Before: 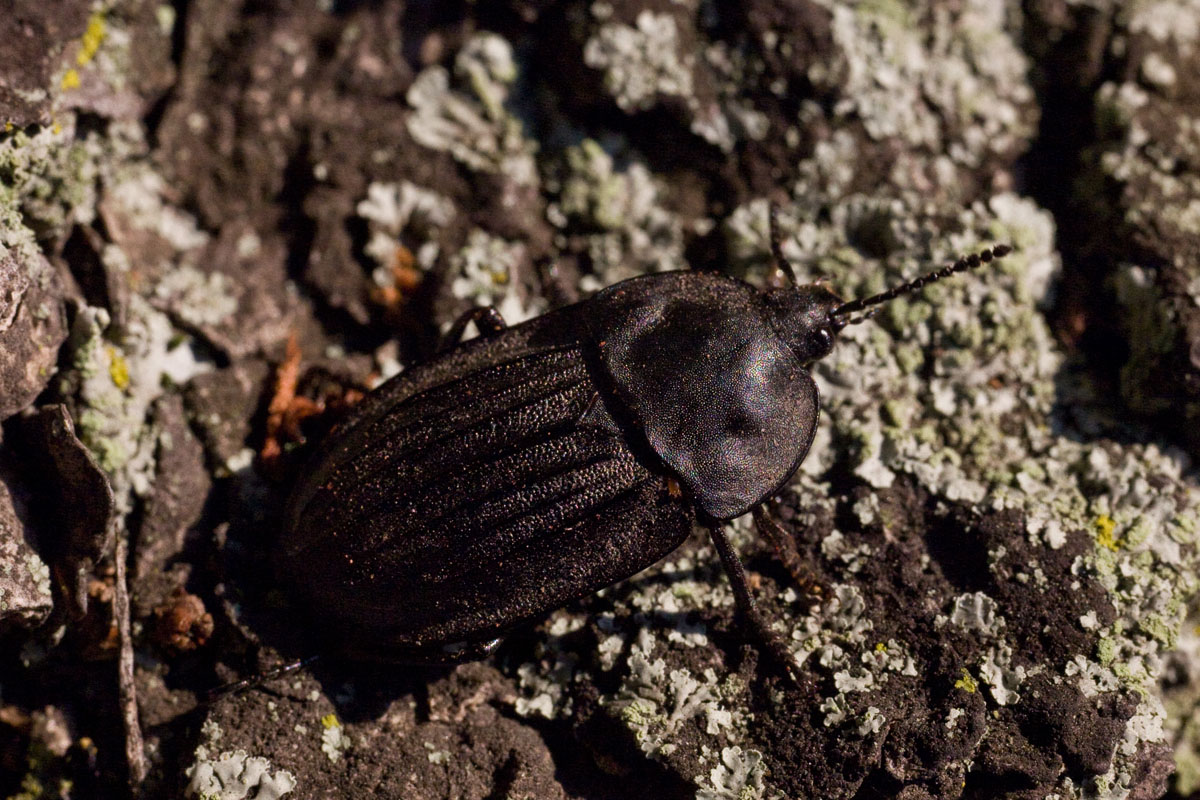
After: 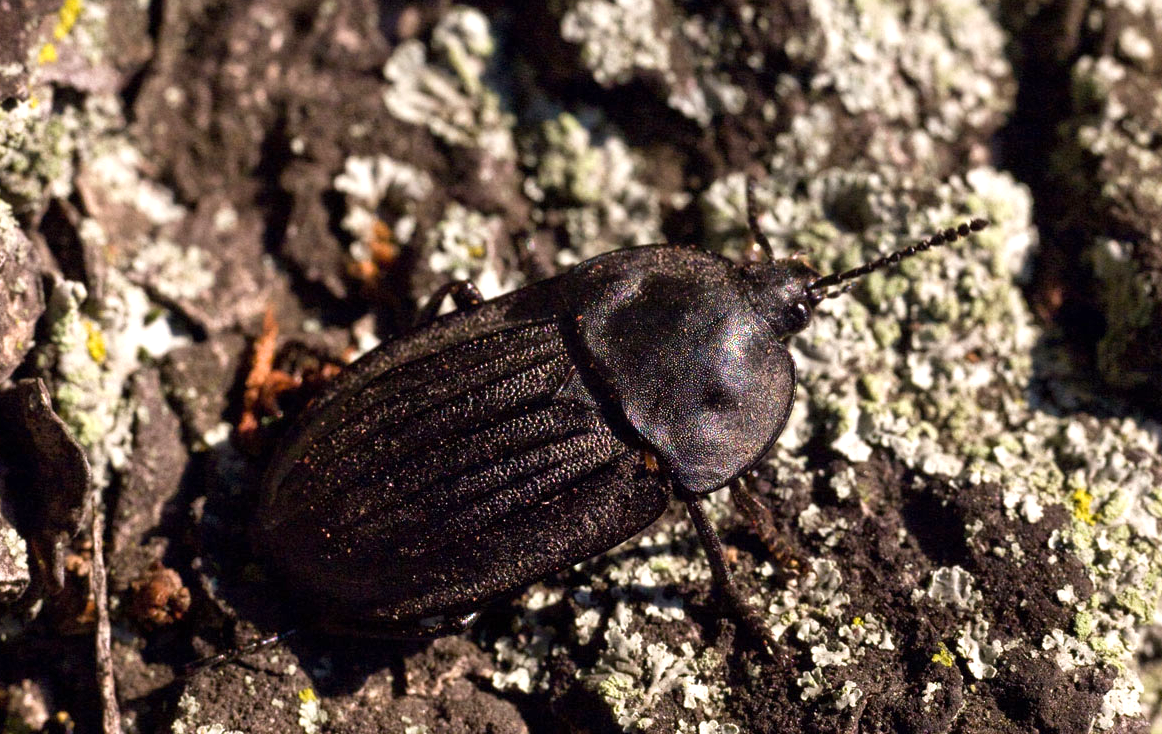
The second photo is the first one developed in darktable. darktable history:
exposure: exposure 0.785 EV, compensate highlight preservation false
crop: left 1.964%, top 3.251%, right 1.122%, bottom 4.933%
